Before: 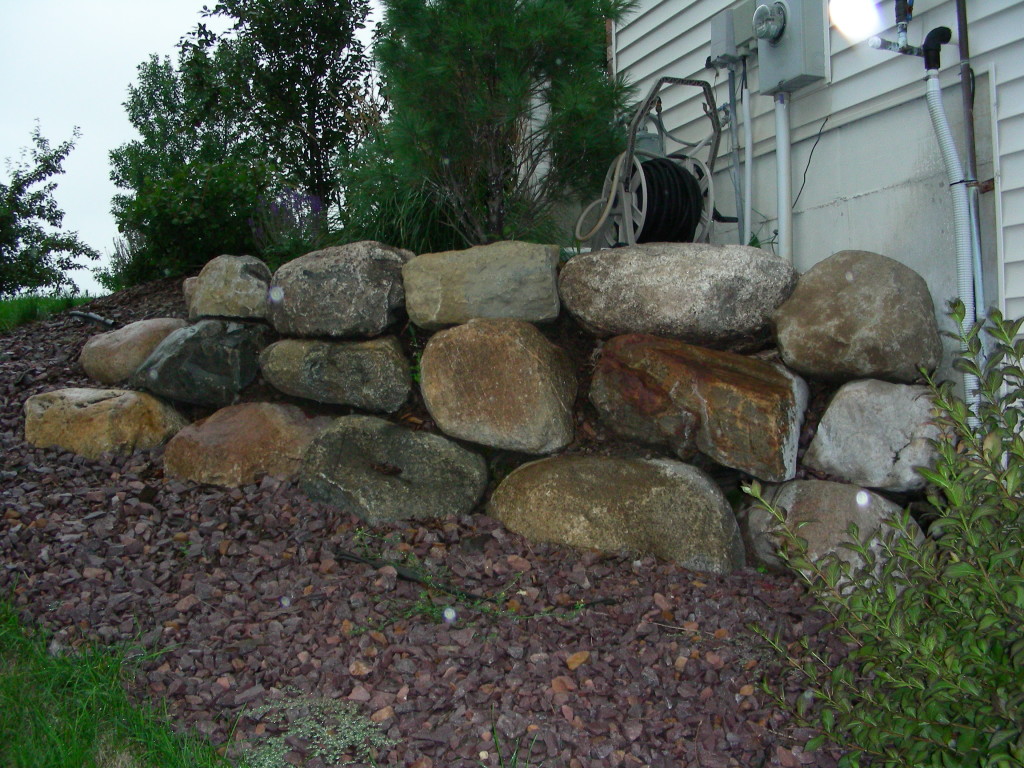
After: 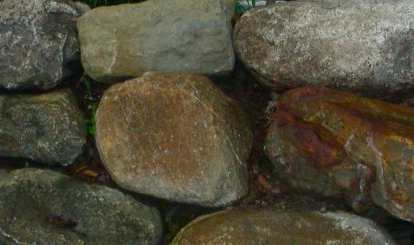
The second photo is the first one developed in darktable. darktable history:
contrast equalizer: y [[0.5 ×6], [0.5 ×6], [0.5, 0.5, 0.501, 0.545, 0.707, 0.863], [0 ×6], [0 ×6]]
crop: left 31.751%, top 32.172%, right 27.8%, bottom 35.83%
color balance rgb: perceptual saturation grading › global saturation 20%, perceptual saturation grading › highlights -25%, perceptual saturation grading › shadows 25%
